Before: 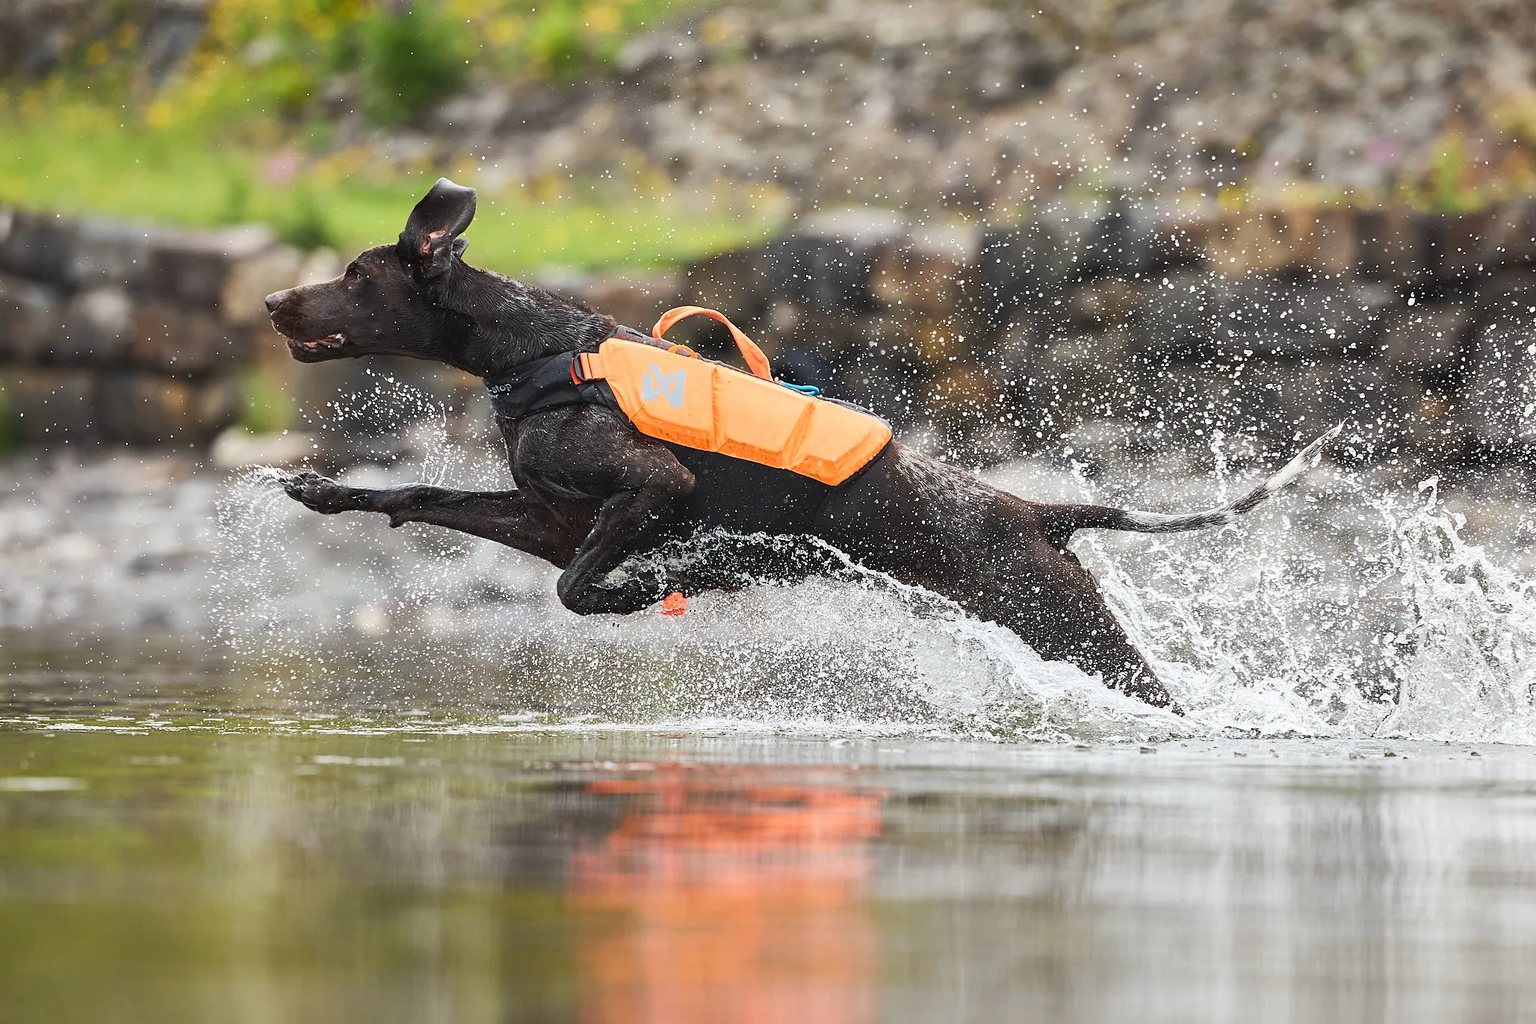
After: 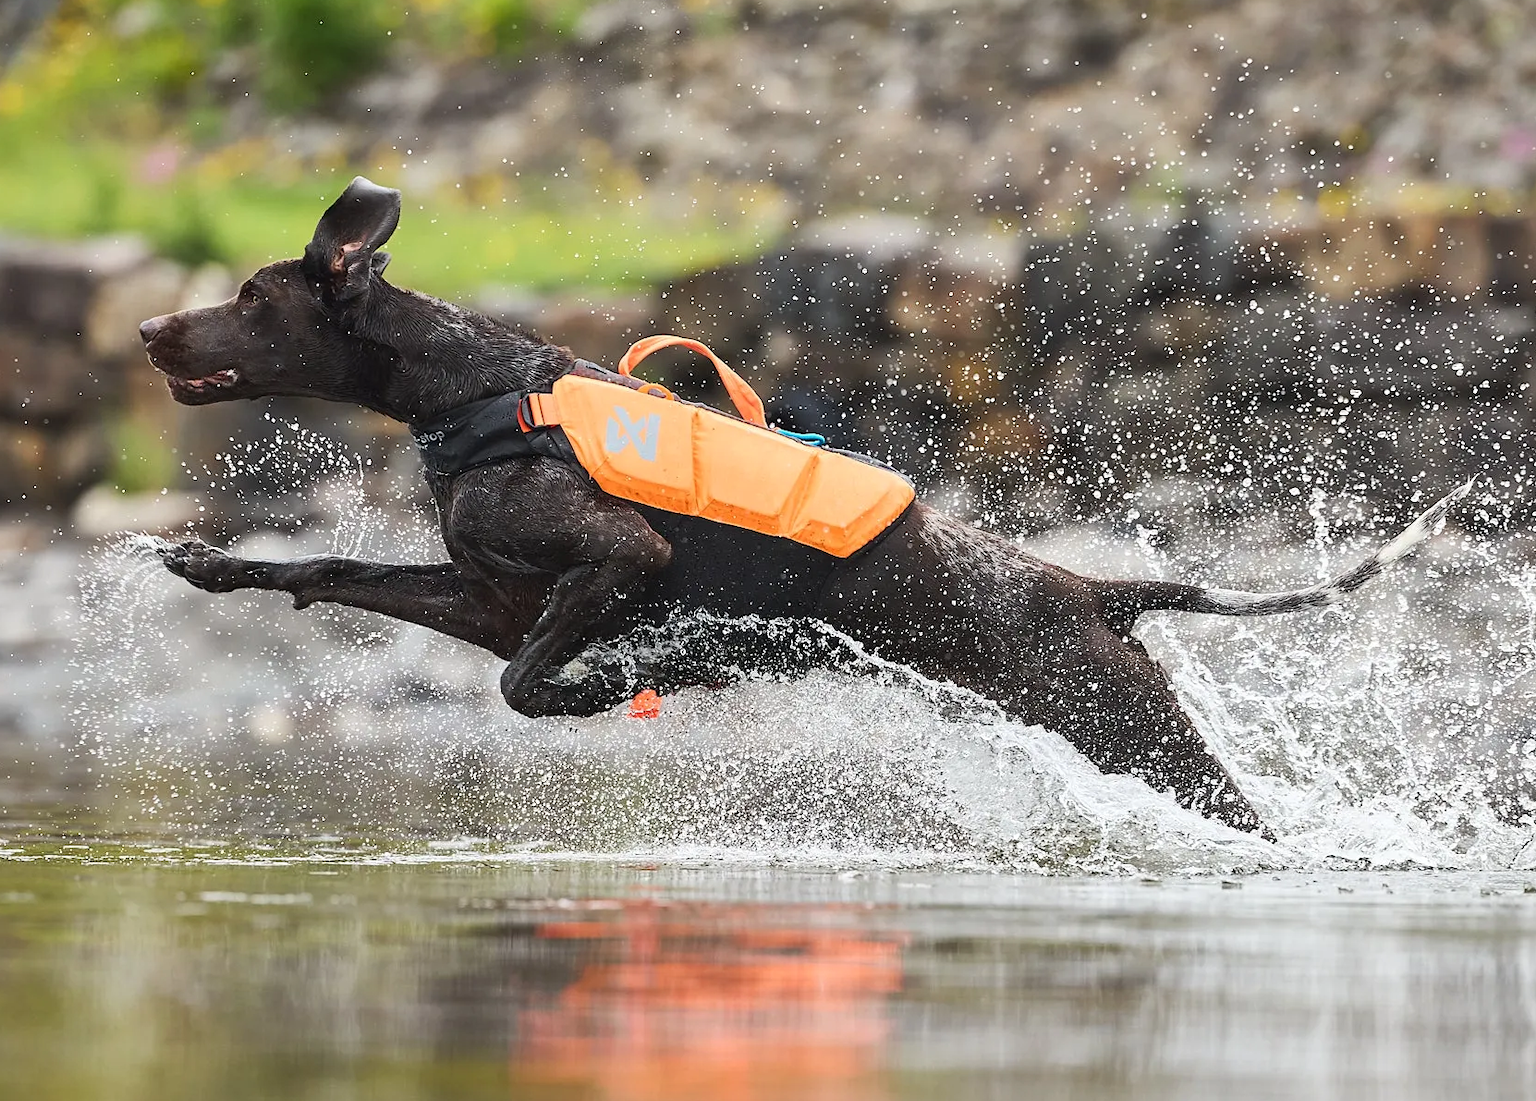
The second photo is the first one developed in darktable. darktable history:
contrast brightness saturation: contrast 0.05
crop: left 9.929%, top 3.475%, right 9.188%, bottom 9.529%
